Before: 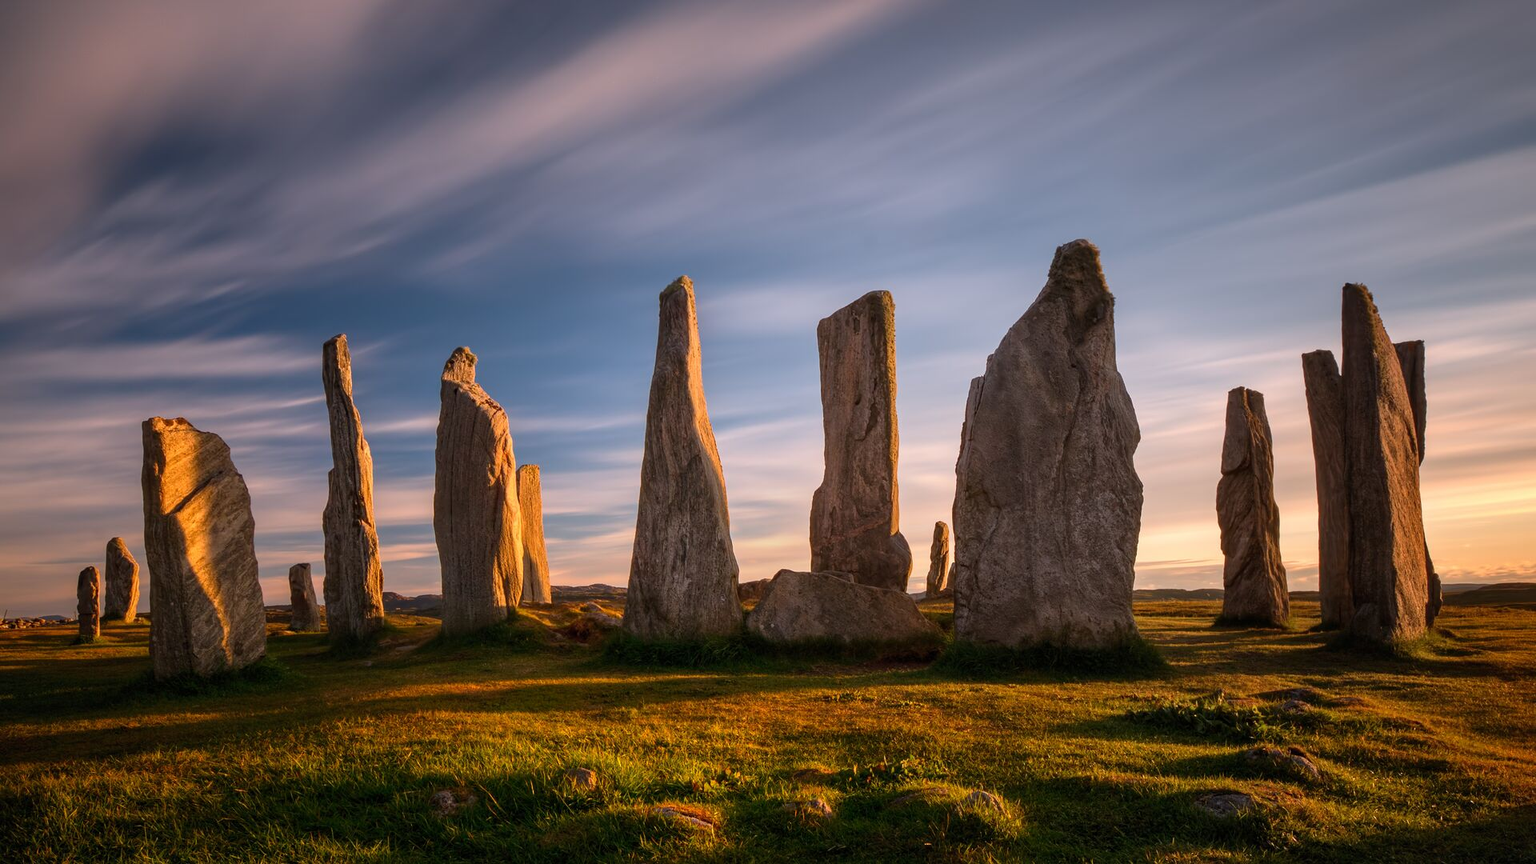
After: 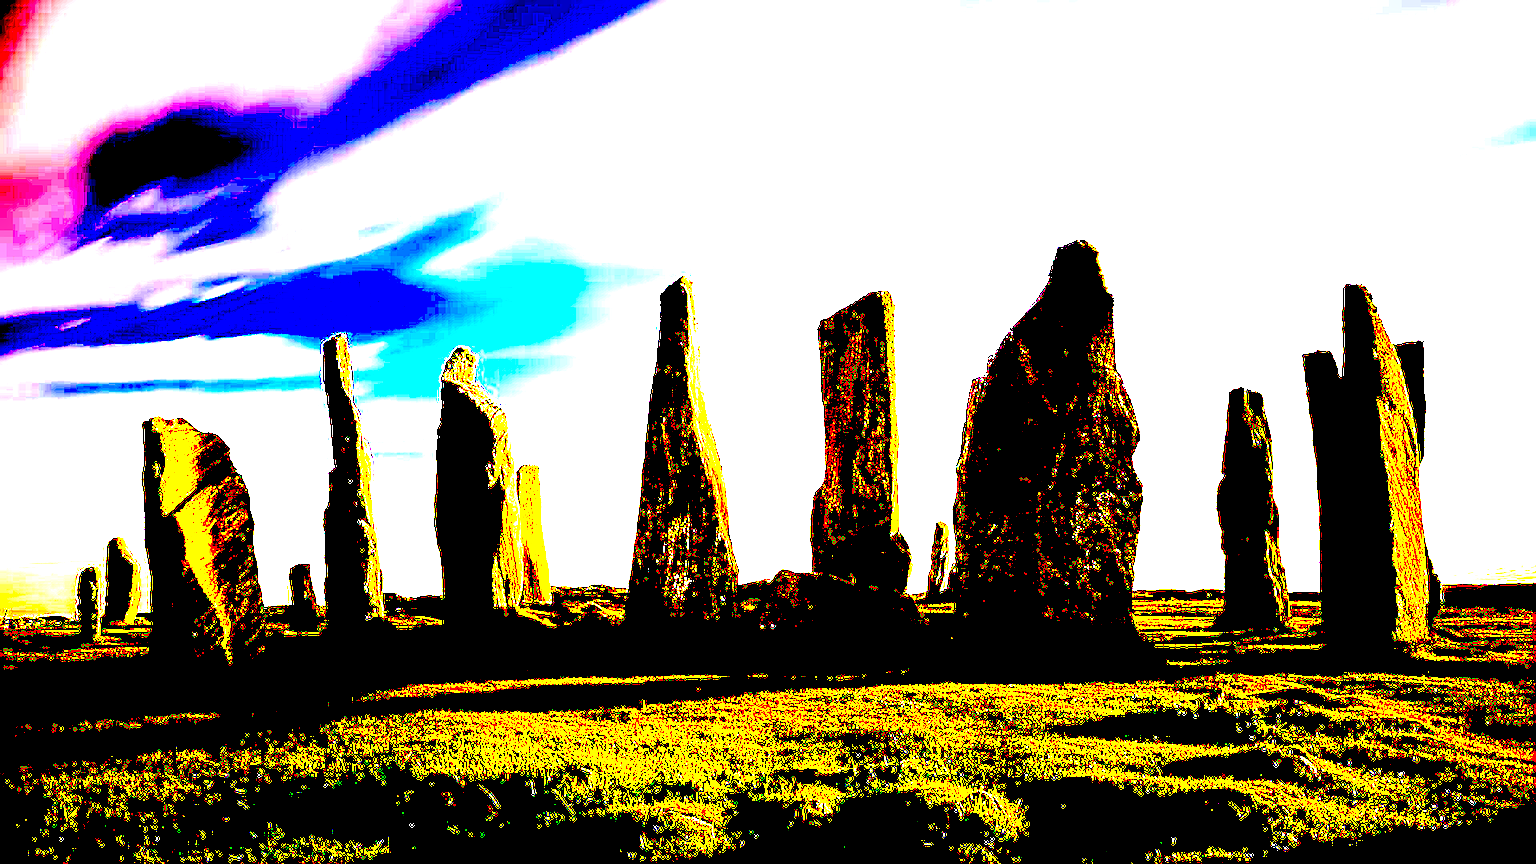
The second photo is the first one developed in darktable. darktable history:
haze removal: strength -0.09, adaptive false
sharpen: on, module defaults
exposure: black level correction 0.1, exposure 3 EV, compensate highlight preservation false
